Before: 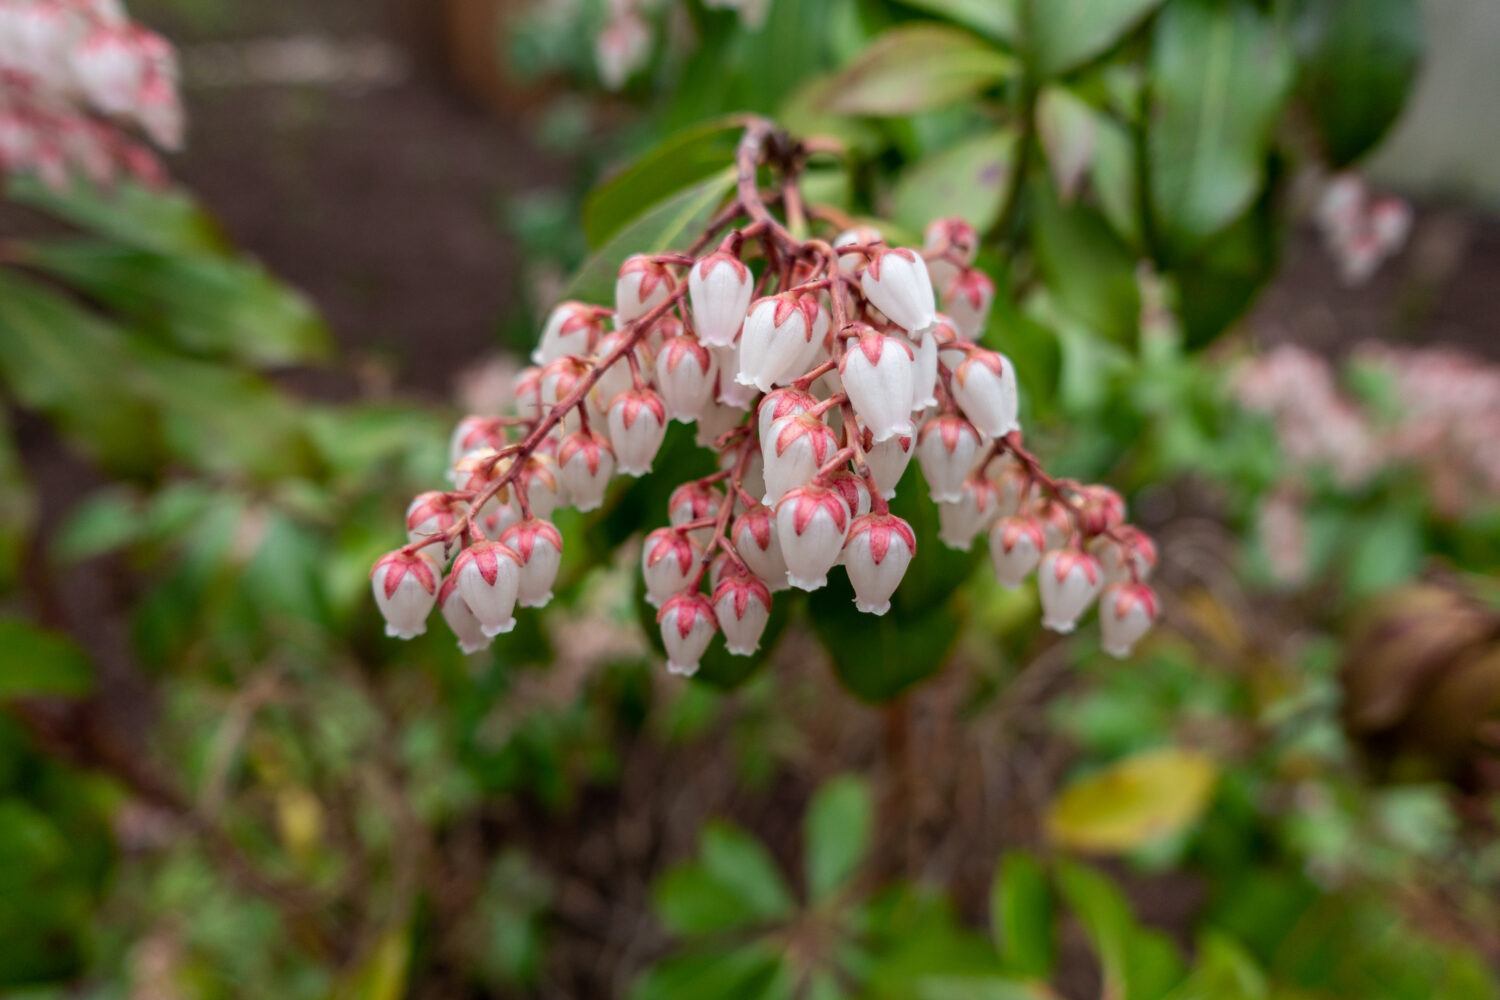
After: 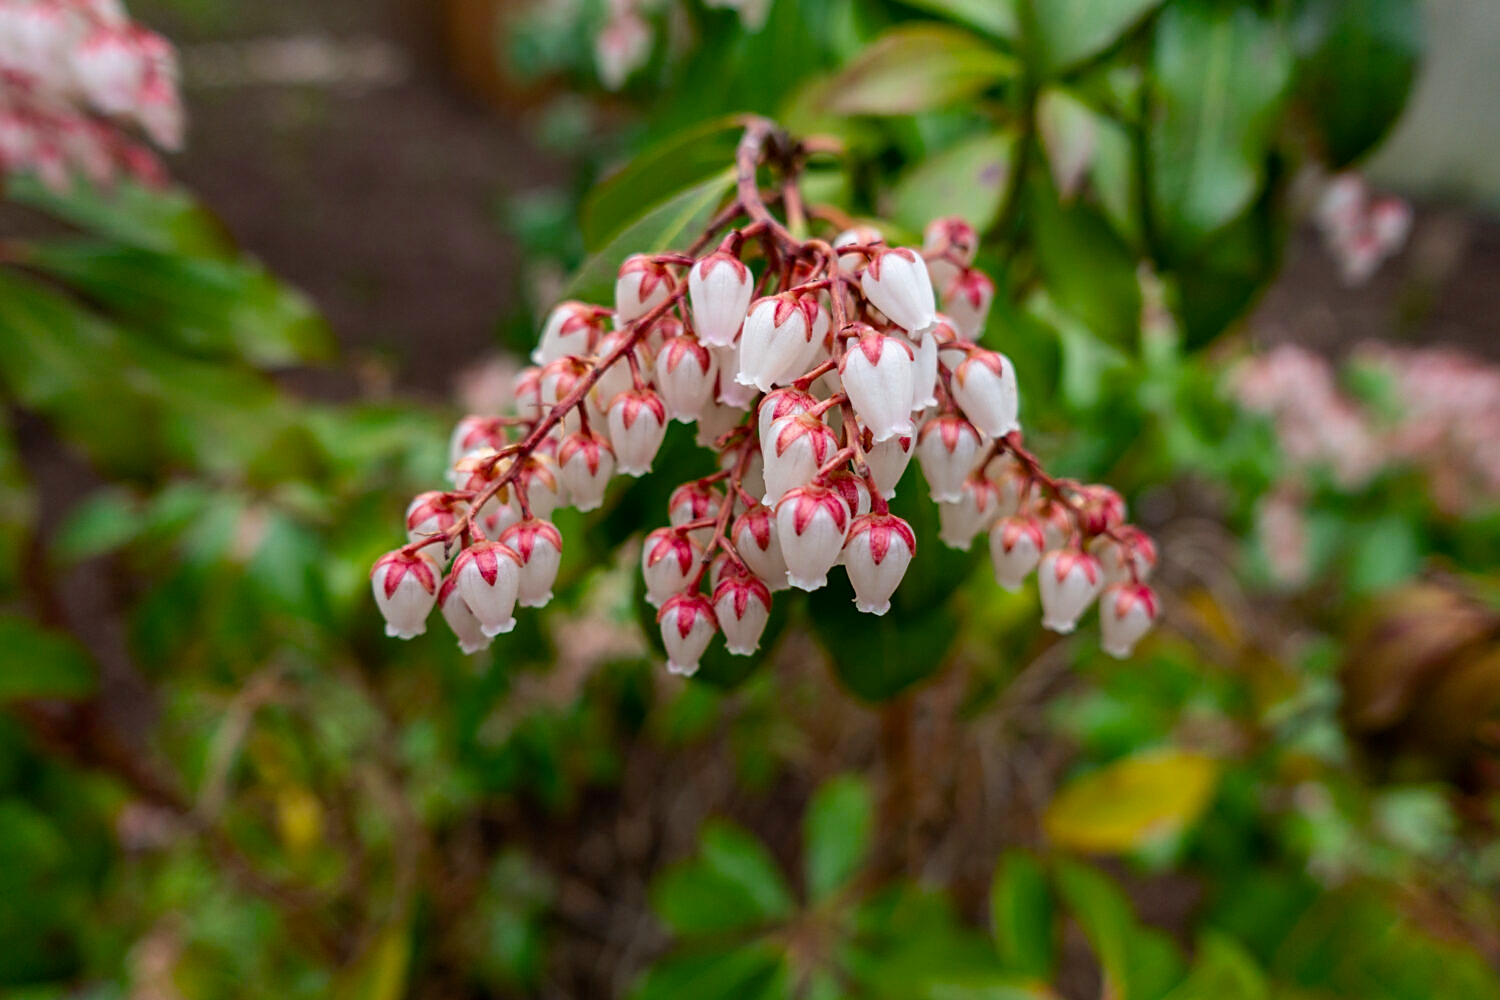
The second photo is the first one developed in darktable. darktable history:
sharpen: on, module defaults
color balance rgb: shadows lift › chroma 2.009%, shadows lift › hue 137.73°, perceptual saturation grading › global saturation 14.645%, global vibrance 15.859%, saturation formula JzAzBz (2021)
